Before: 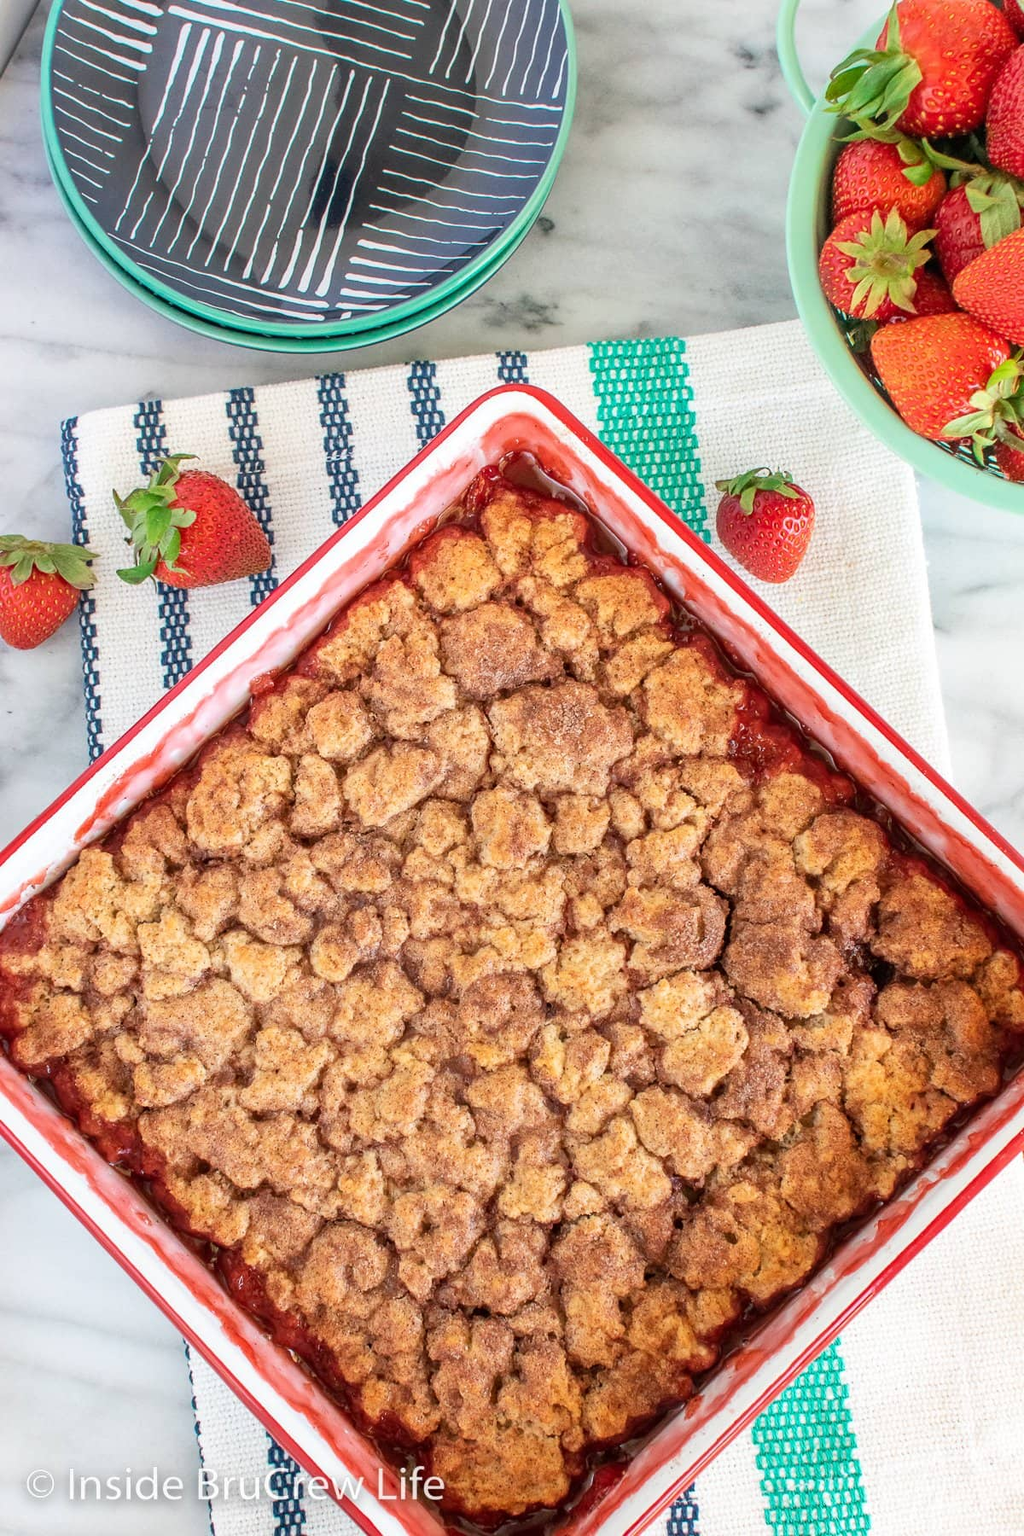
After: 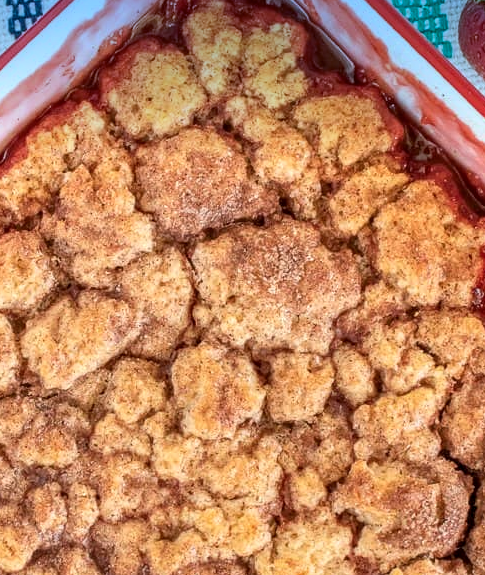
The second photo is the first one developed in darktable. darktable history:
crop: left 31.751%, top 32.172%, right 27.8%, bottom 35.83%
graduated density: density 2.02 EV, hardness 44%, rotation 0.374°, offset 8.21, hue 208.8°, saturation 97%
color balance rgb: global vibrance 1%, saturation formula JzAzBz (2021)
local contrast: on, module defaults
